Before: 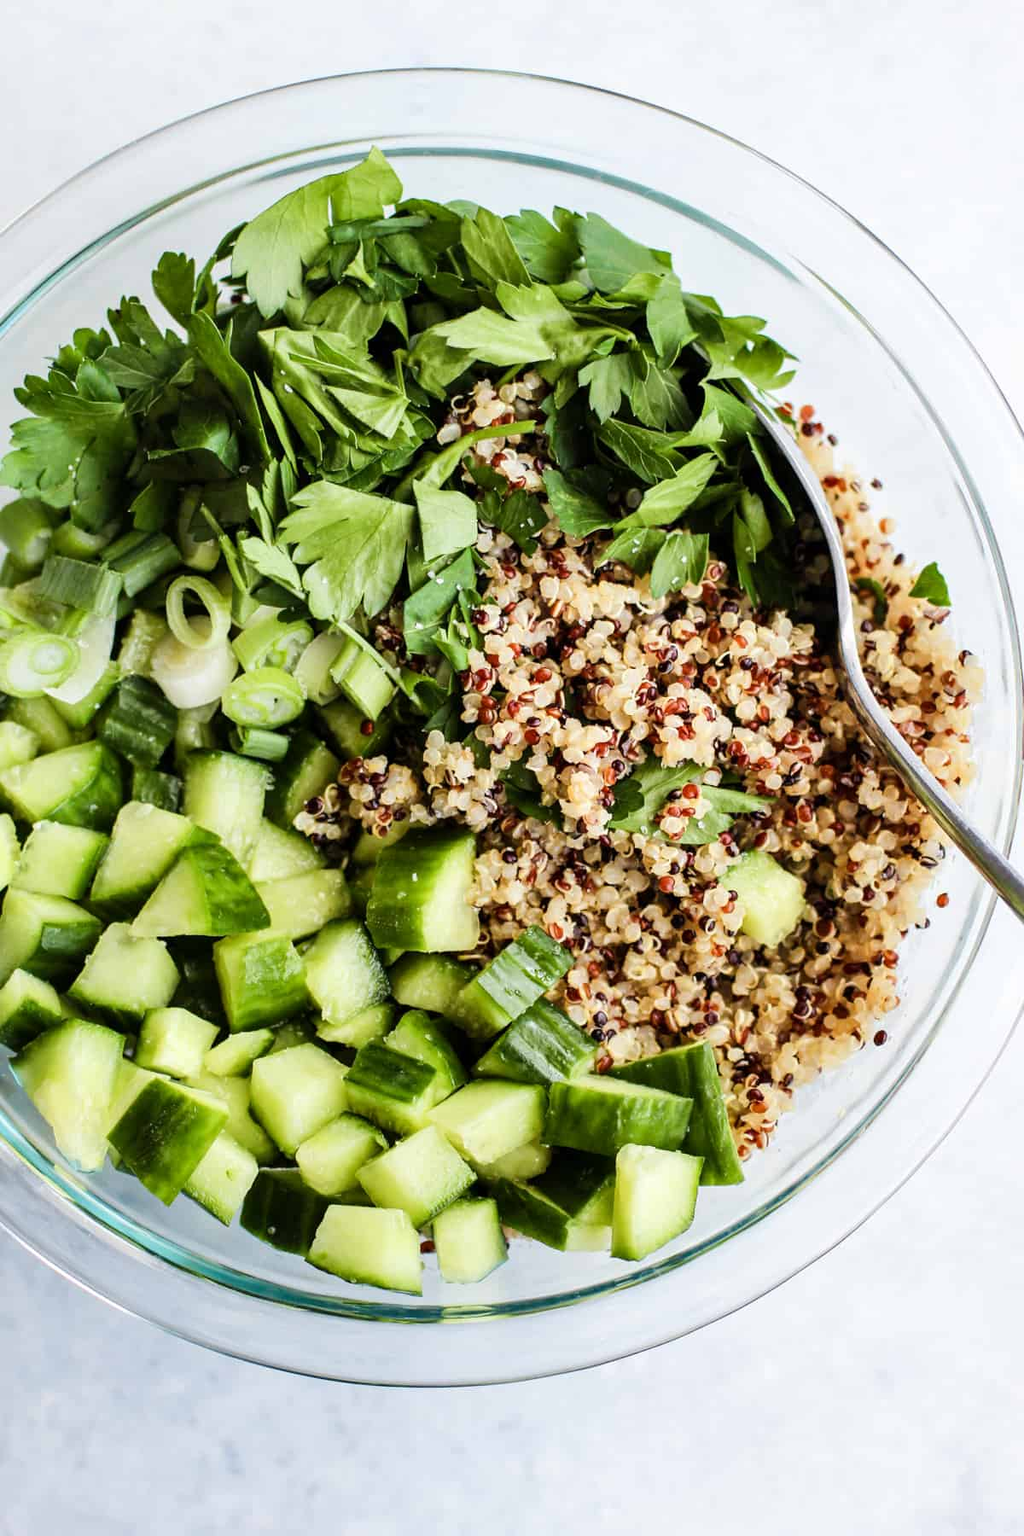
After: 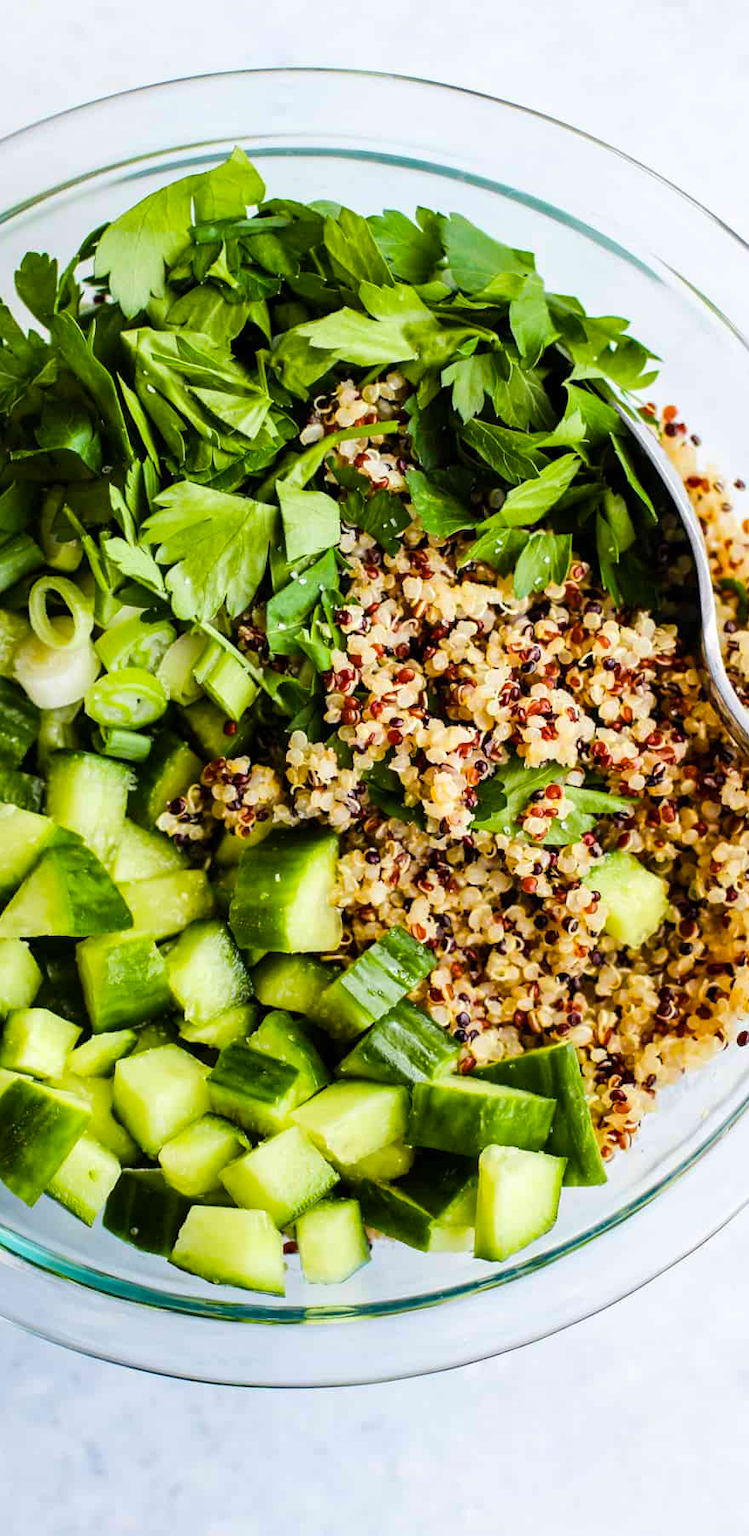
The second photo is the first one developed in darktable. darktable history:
color balance rgb: perceptual saturation grading › global saturation 30%, global vibrance 20%
crop: left 13.443%, right 13.31%
